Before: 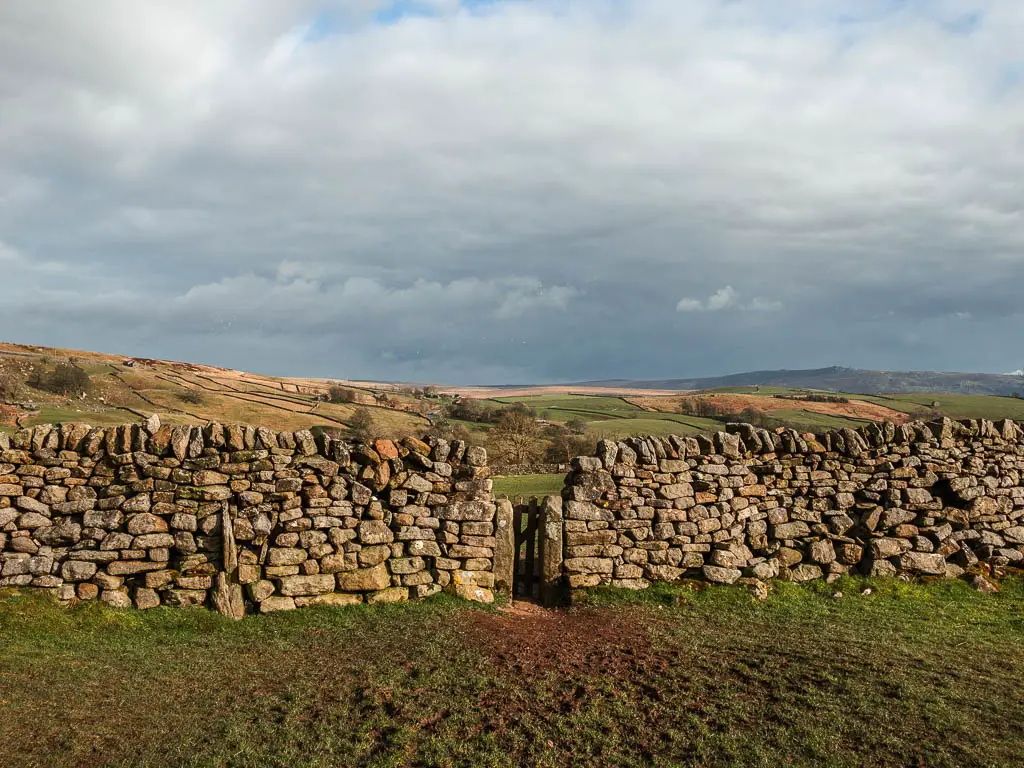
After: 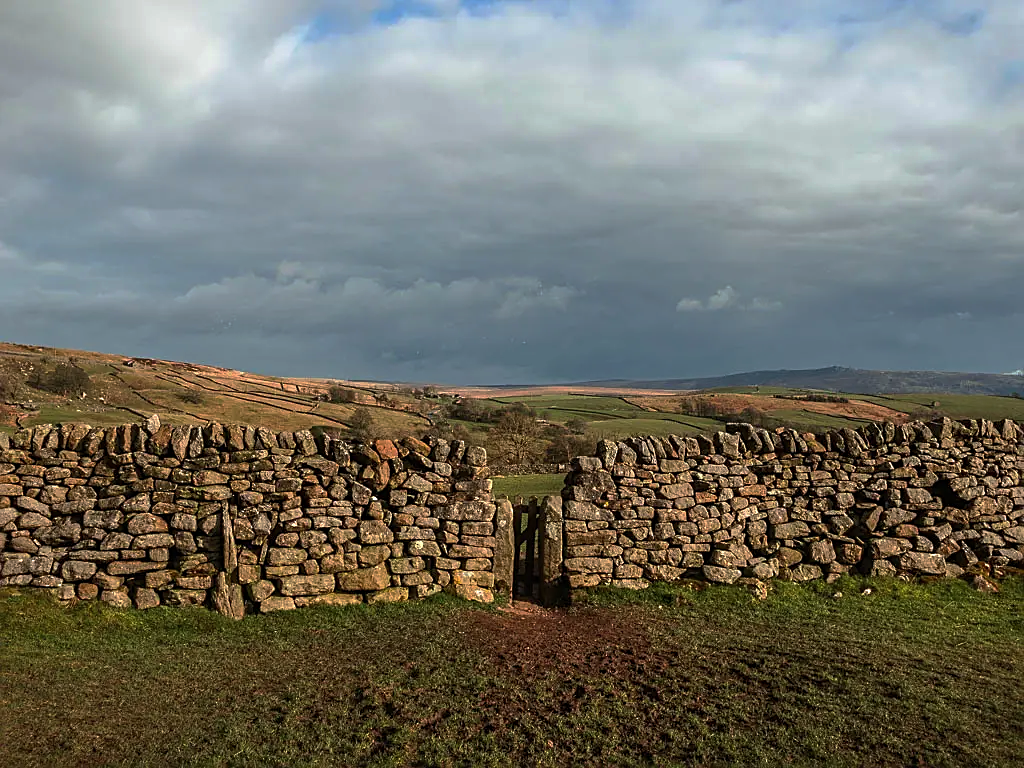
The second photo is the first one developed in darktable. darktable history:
tone equalizer: edges refinement/feathering 500, mask exposure compensation -1.57 EV, preserve details no
sharpen: on, module defaults
base curve: curves: ch0 [(0, 0) (0.595, 0.418) (1, 1)], preserve colors none
velvia: strength 16.46%
